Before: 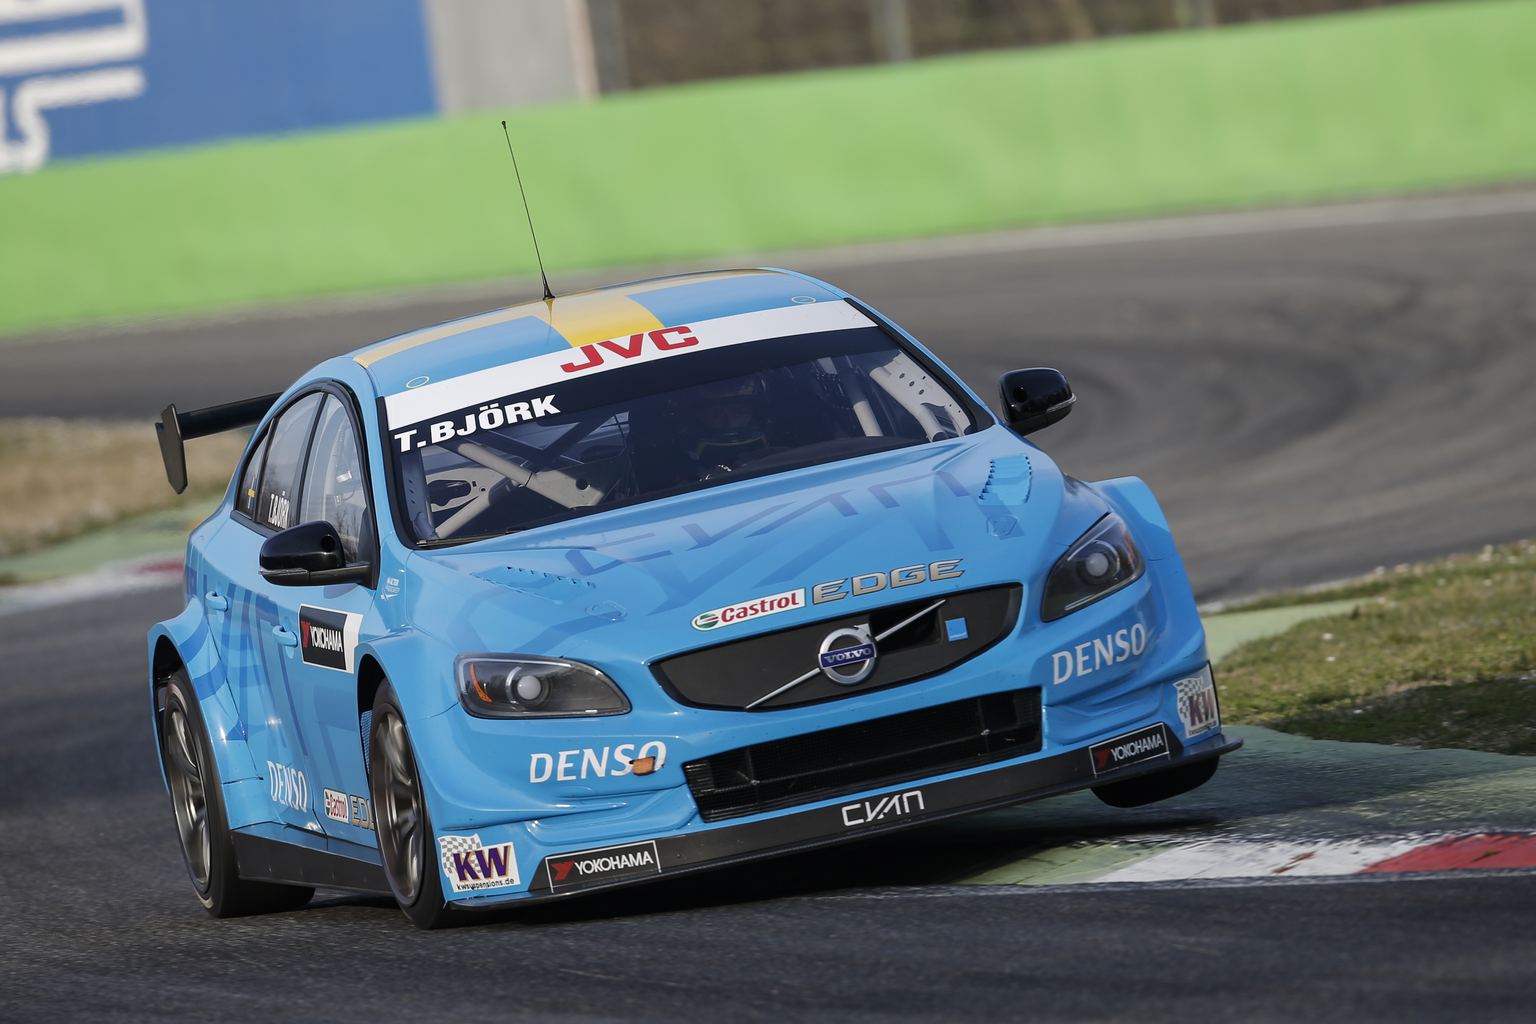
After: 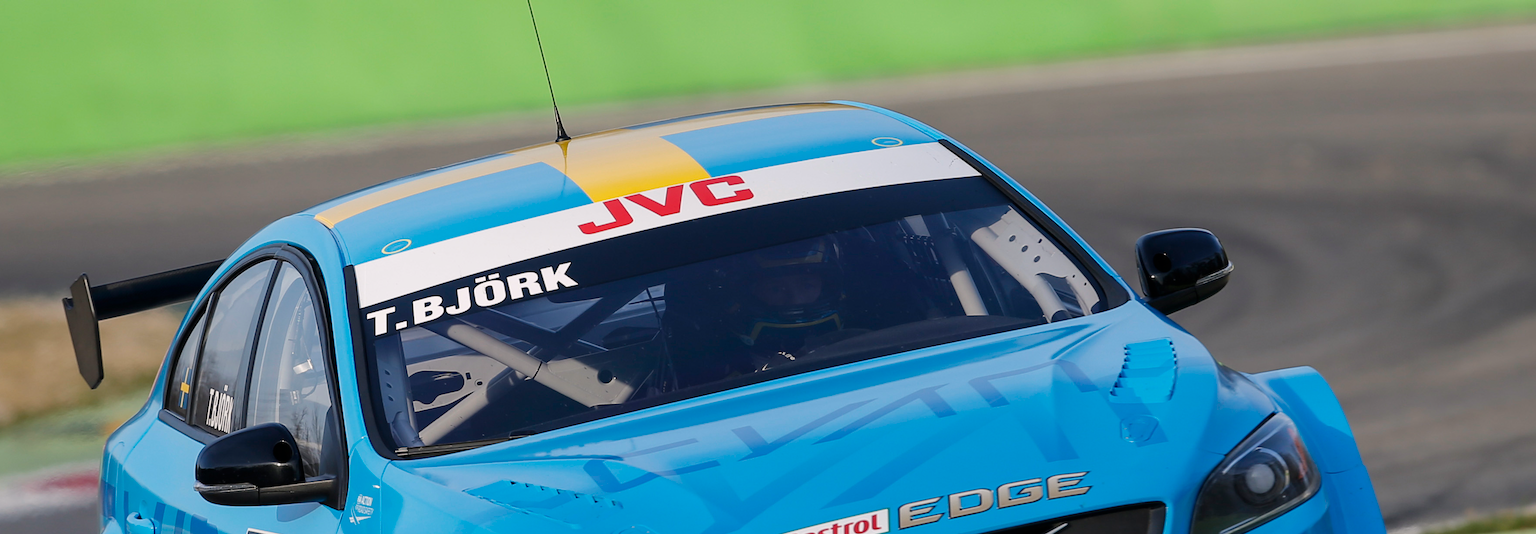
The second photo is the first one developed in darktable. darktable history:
crop: left 6.93%, top 18.41%, right 14.414%, bottom 40.528%
color balance rgb: highlights gain › chroma 1.071%, highlights gain › hue 53.63°, perceptual saturation grading › global saturation 0.528%, global vibrance 28.271%
